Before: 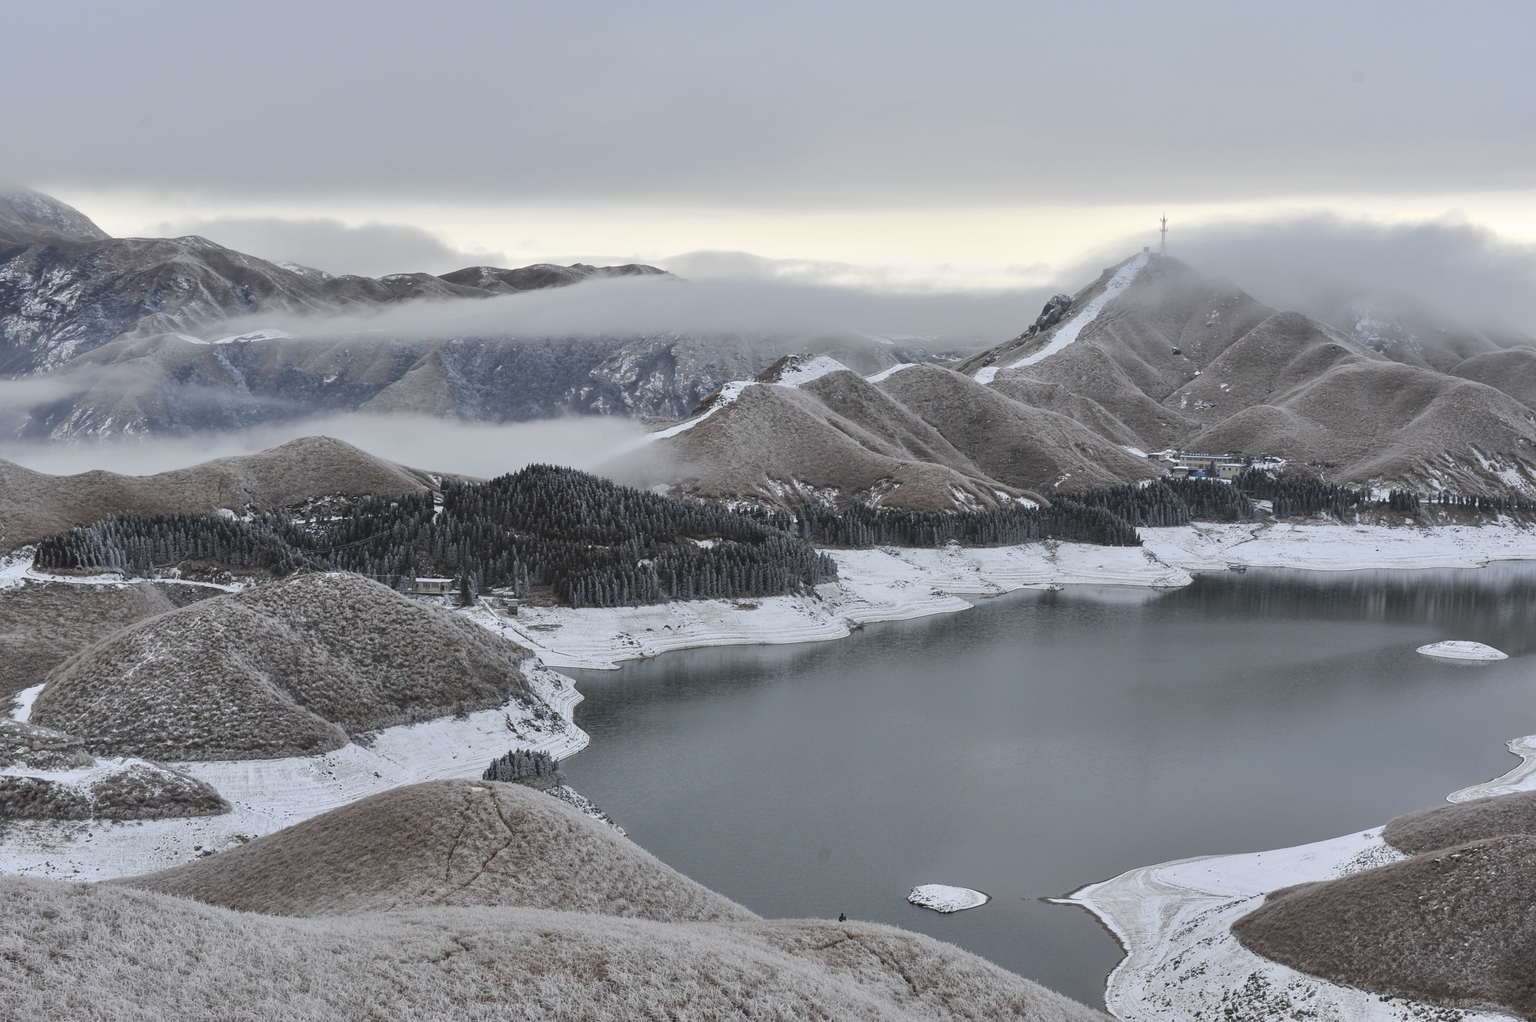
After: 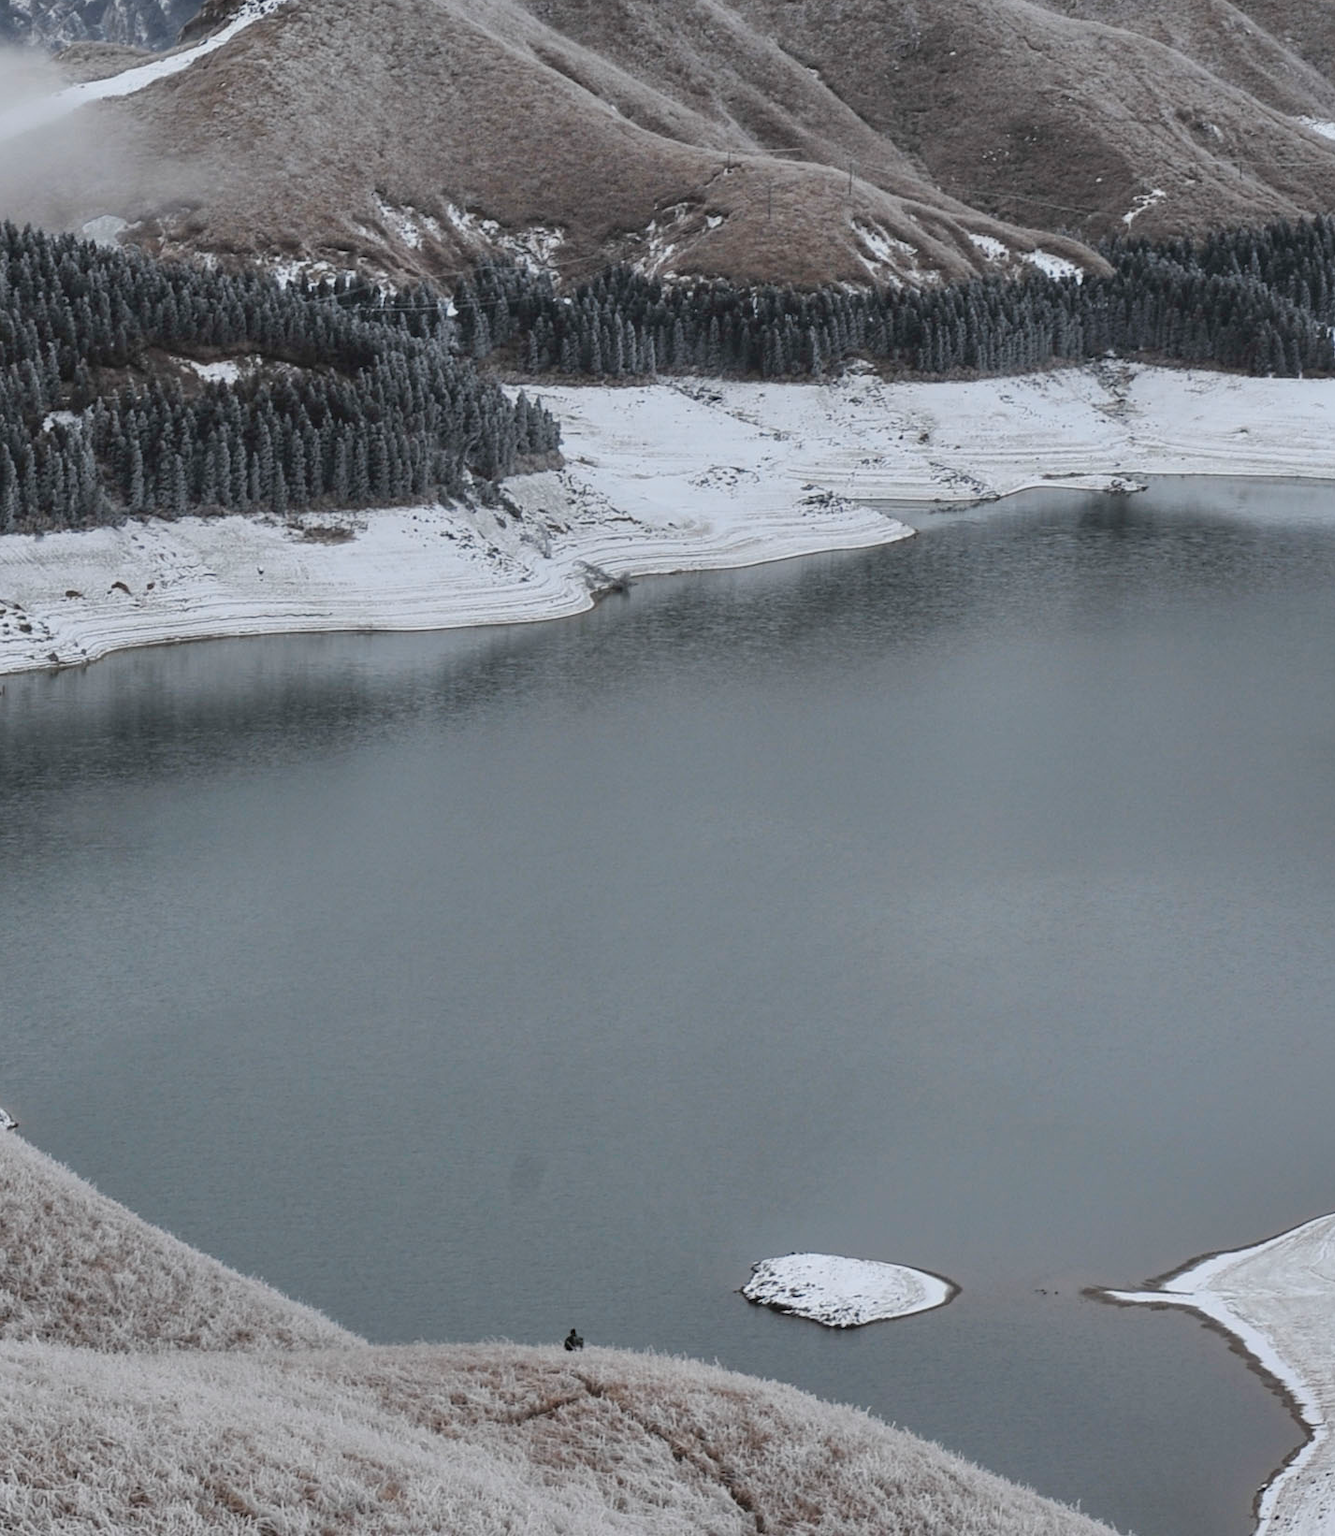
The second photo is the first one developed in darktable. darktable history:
crop: left 40.448%, top 39.209%, right 25.985%, bottom 2.782%
